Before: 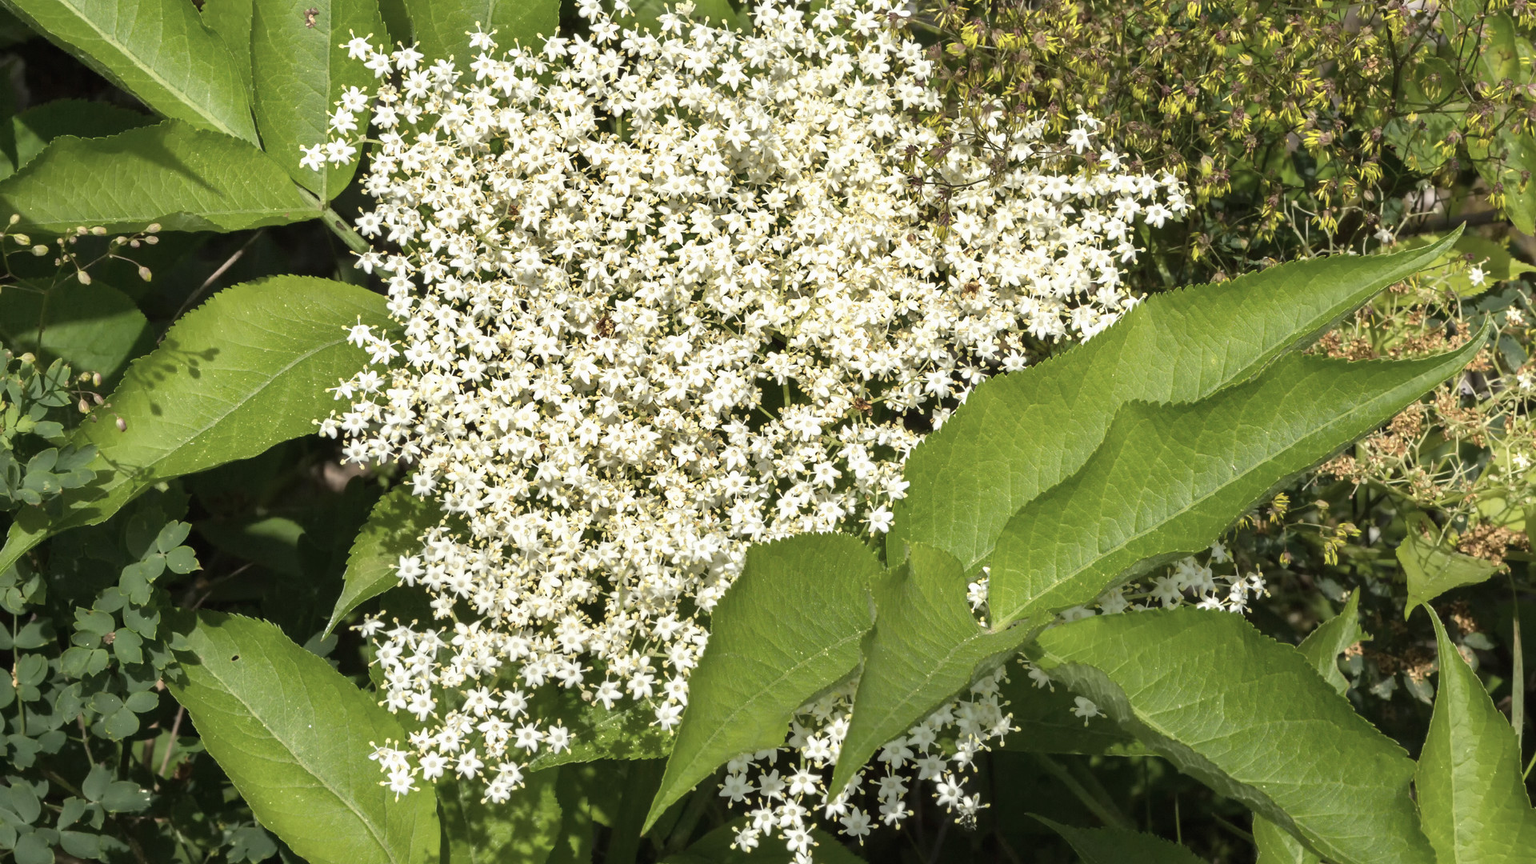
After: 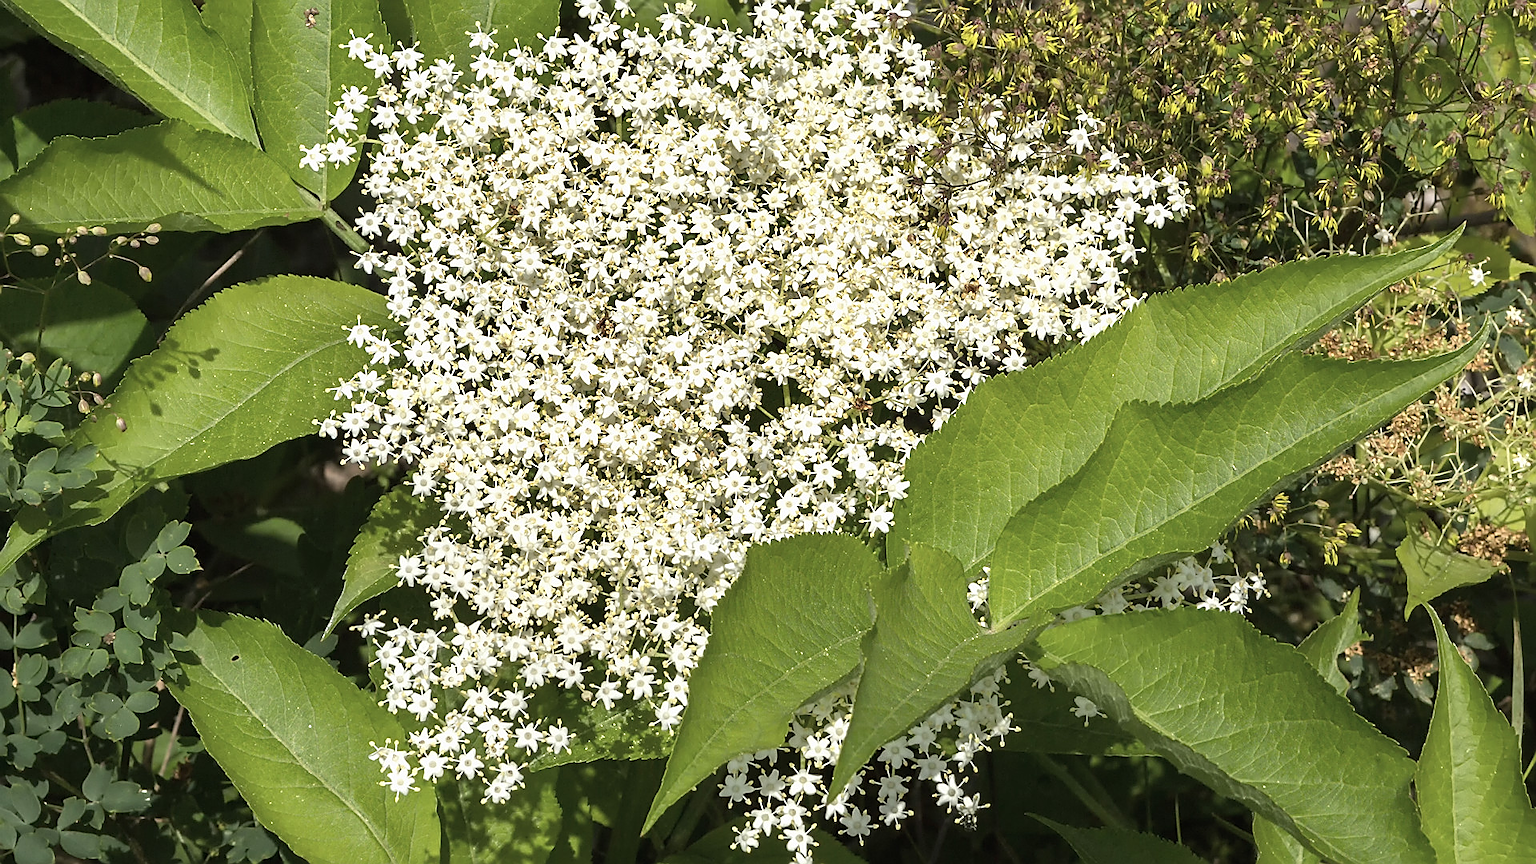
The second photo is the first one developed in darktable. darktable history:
sharpen: radius 1.369, amount 1.233, threshold 0.67
